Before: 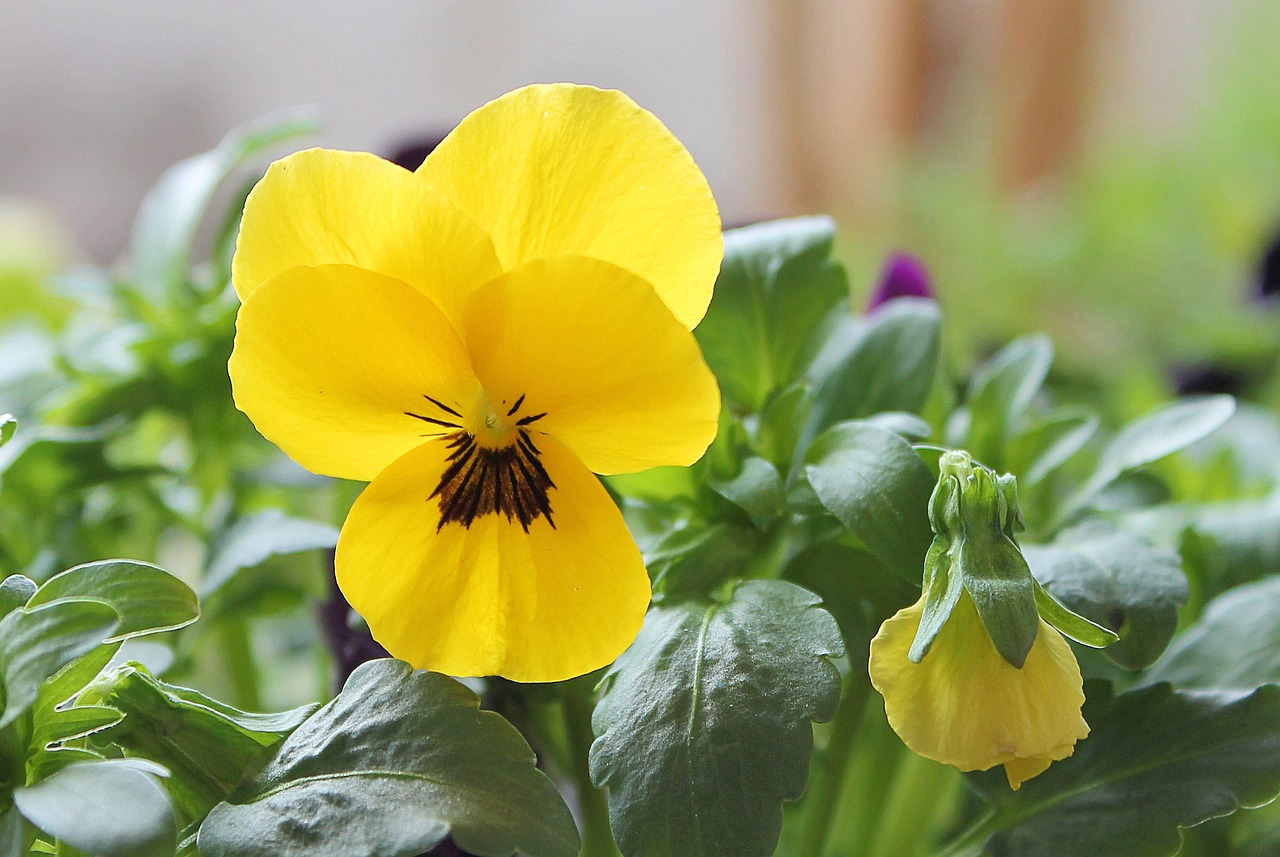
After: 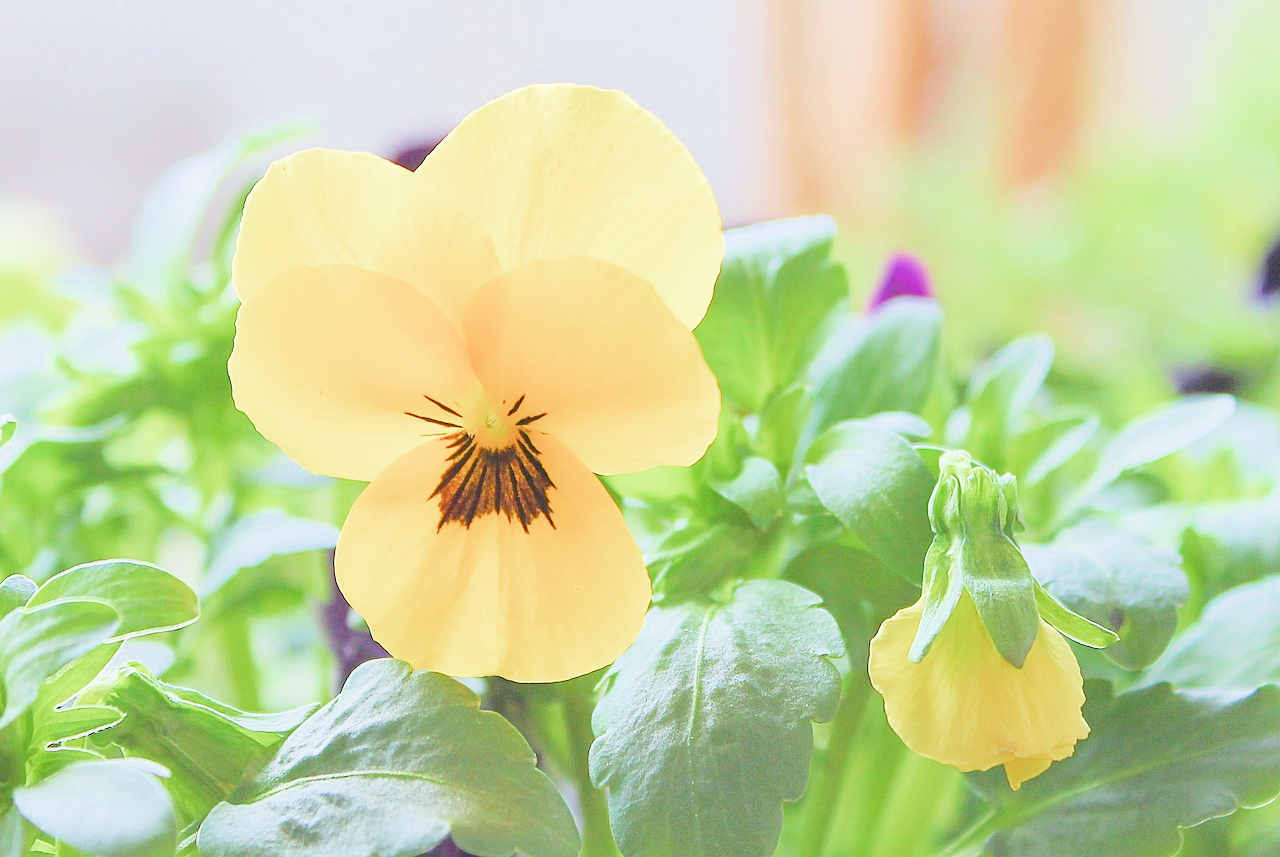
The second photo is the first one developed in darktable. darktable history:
white balance: red 0.974, blue 1.044
filmic rgb: middle gray luminance 2.5%, black relative exposure -10 EV, white relative exposure 7 EV, threshold 6 EV, dynamic range scaling 10%, target black luminance 0%, hardness 3.19, latitude 44.39%, contrast 0.682, highlights saturation mix 5%, shadows ↔ highlights balance 13.63%, add noise in highlights 0, color science v3 (2019), use custom middle-gray values true, iterations of high-quality reconstruction 0, contrast in highlights soft, enable highlight reconstruction true
